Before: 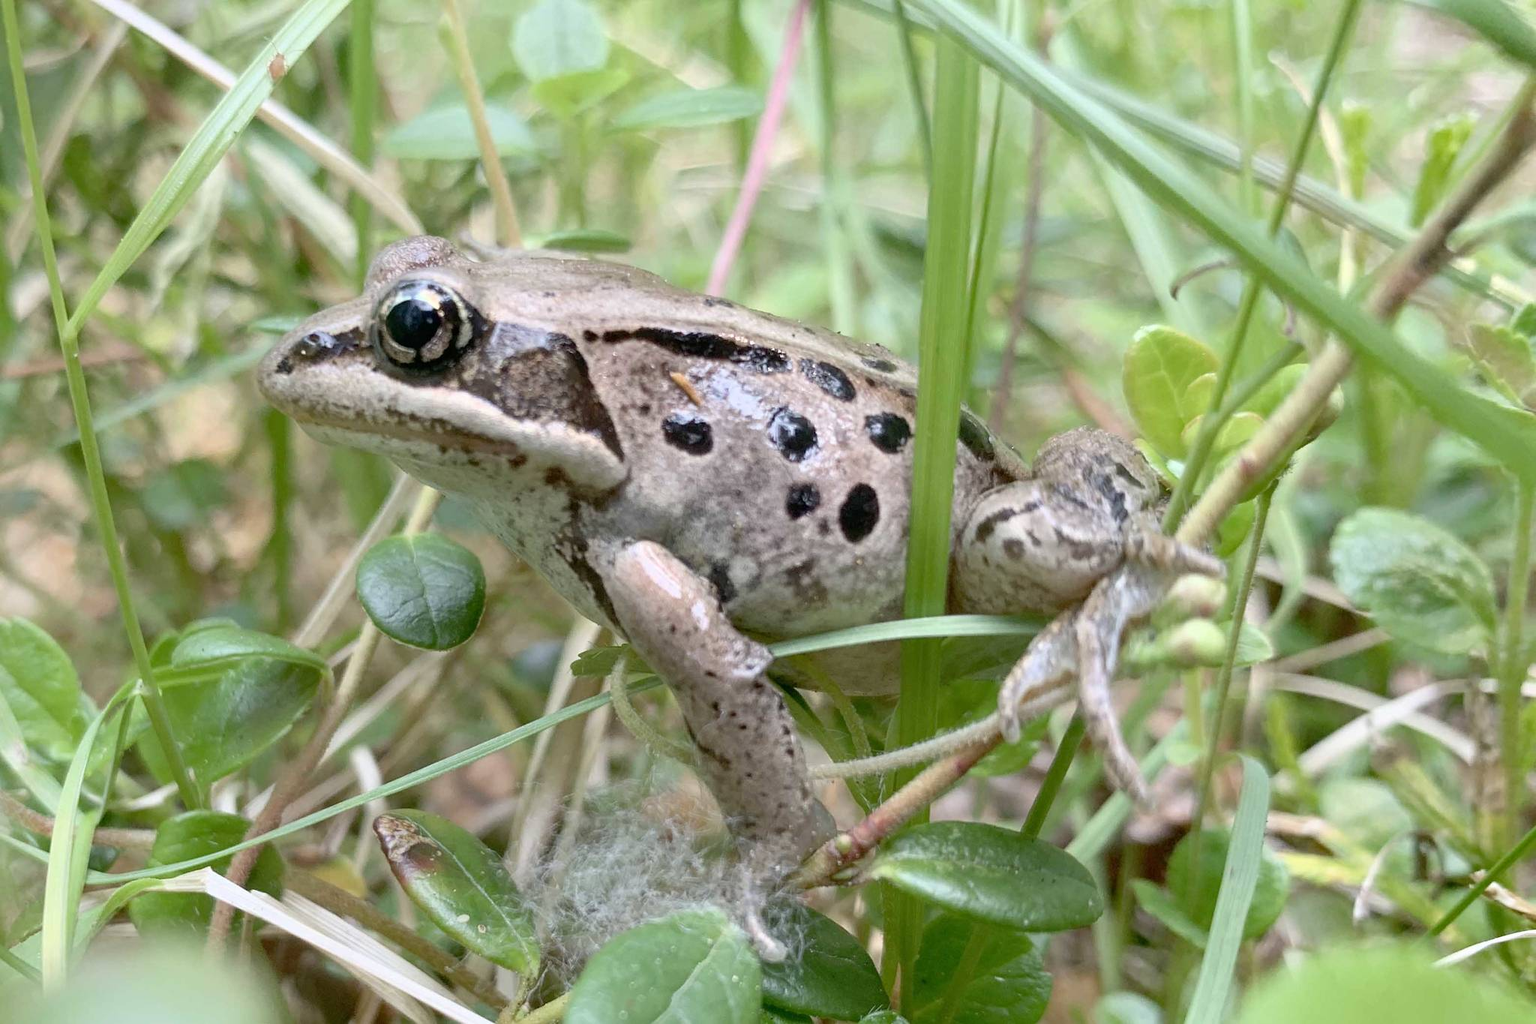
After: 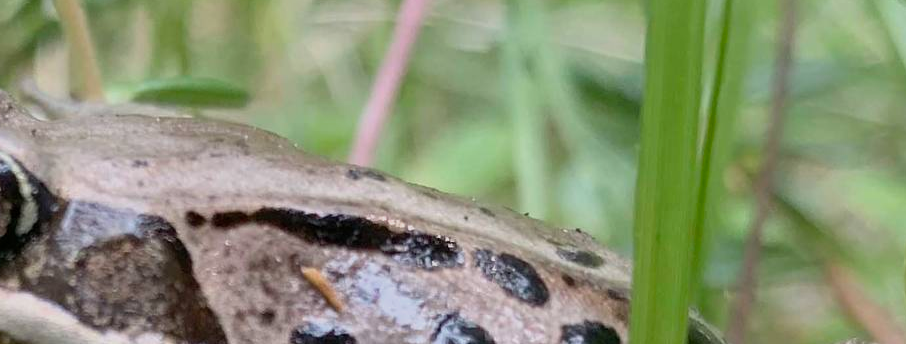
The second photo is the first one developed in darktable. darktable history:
shadows and highlights: shadows 47.98, highlights -40.94, soften with gaussian
crop: left 28.942%, top 16.801%, right 26.812%, bottom 57.966%
exposure: exposure -0.412 EV, compensate highlight preservation false
